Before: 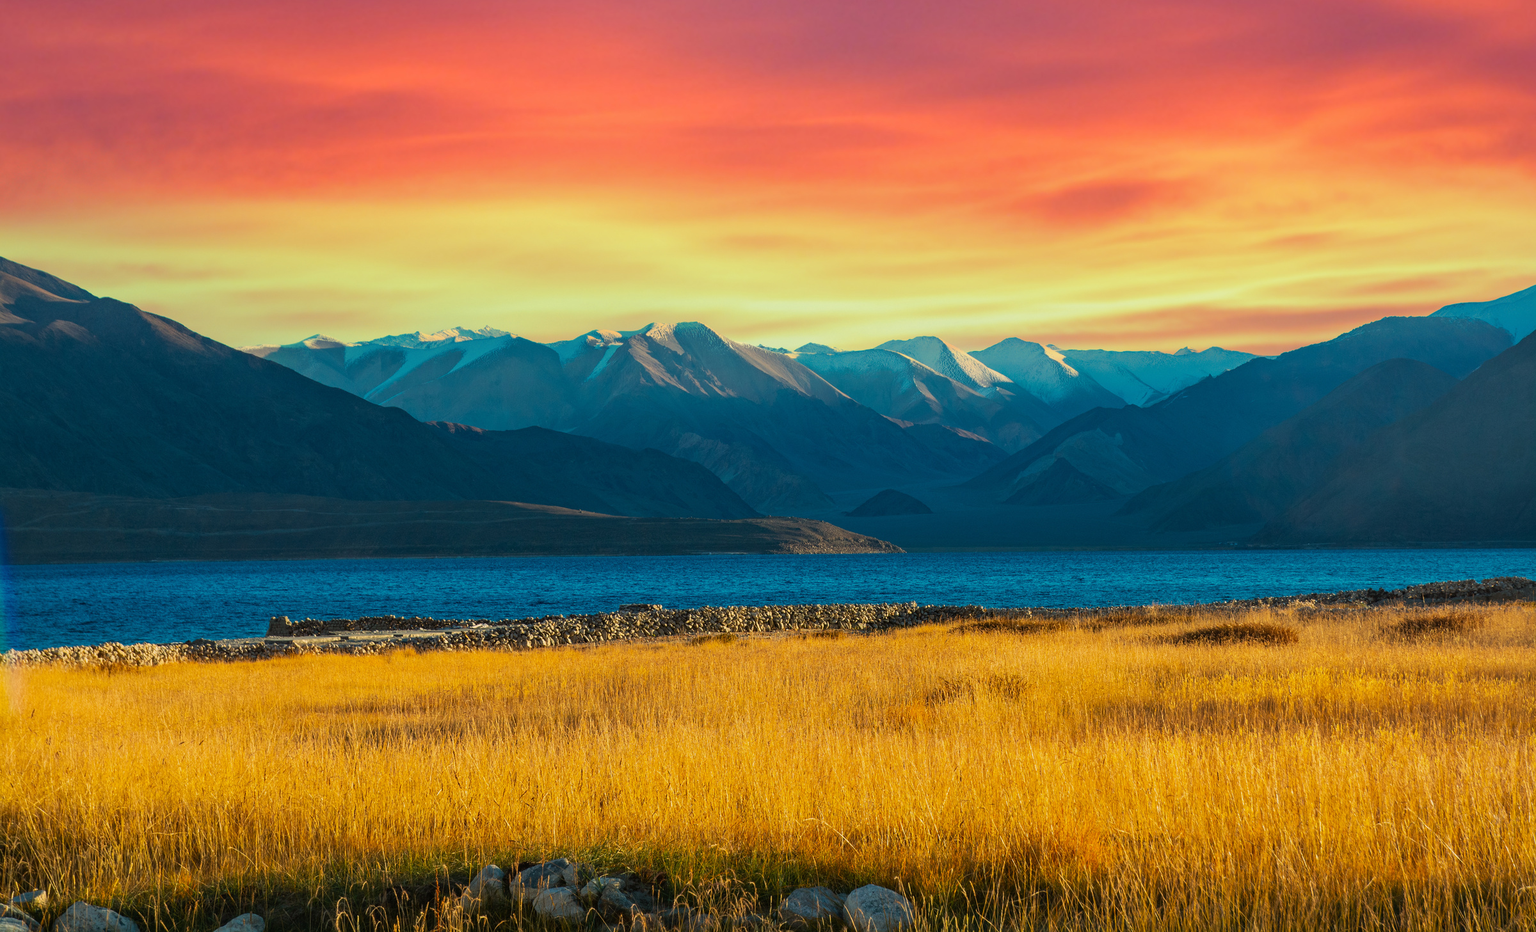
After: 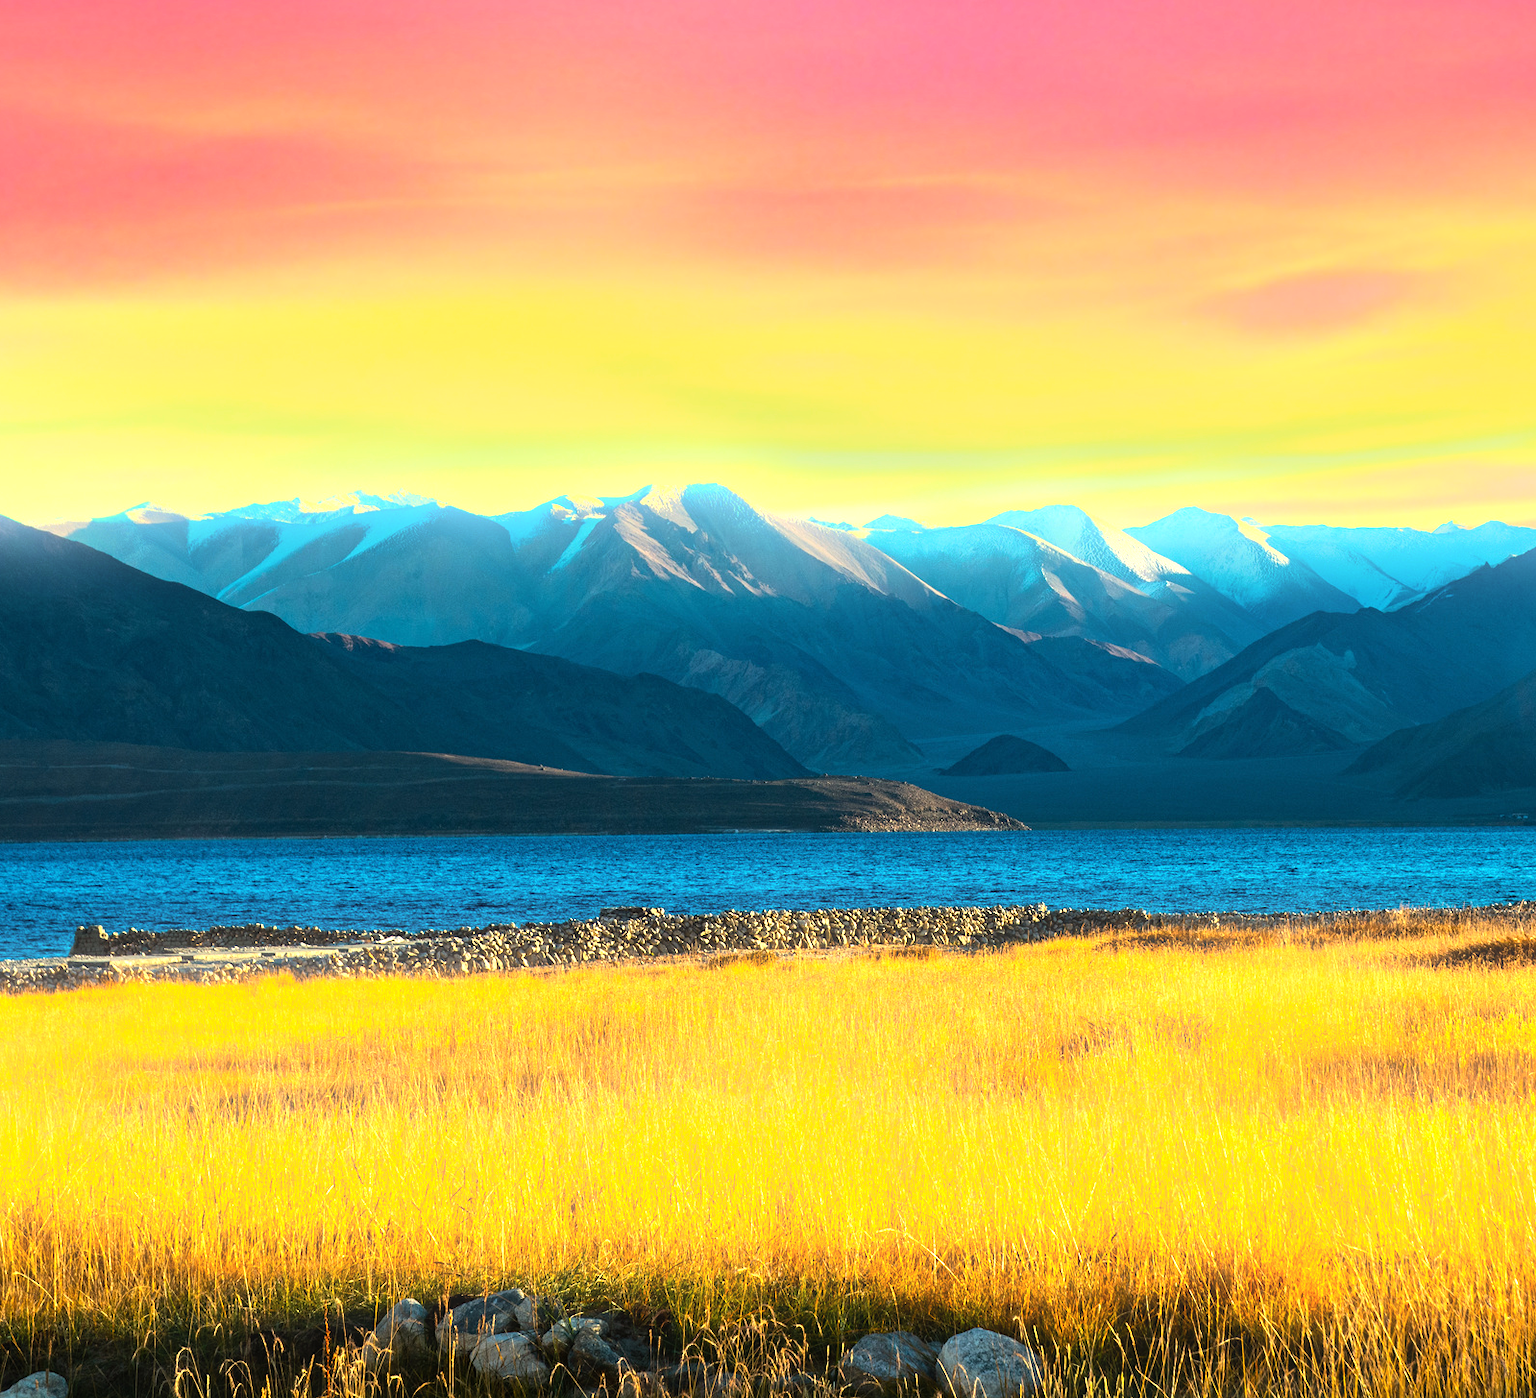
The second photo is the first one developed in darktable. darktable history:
tone equalizer: -8 EV -0.75 EV, -7 EV -0.7 EV, -6 EV -0.6 EV, -5 EV -0.4 EV, -3 EV 0.4 EV, -2 EV 0.6 EV, -1 EV 0.7 EV, +0 EV 0.75 EV, edges refinement/feathering 500, mask exposure compensation -1.57 EV, preserve details no
exposure: exposure 0.636 EV, compensate highlight preservation false
bloom: size 9%, threshold 100%, strength 7%
crop and rotate: left 14.292%, right 19.041%
